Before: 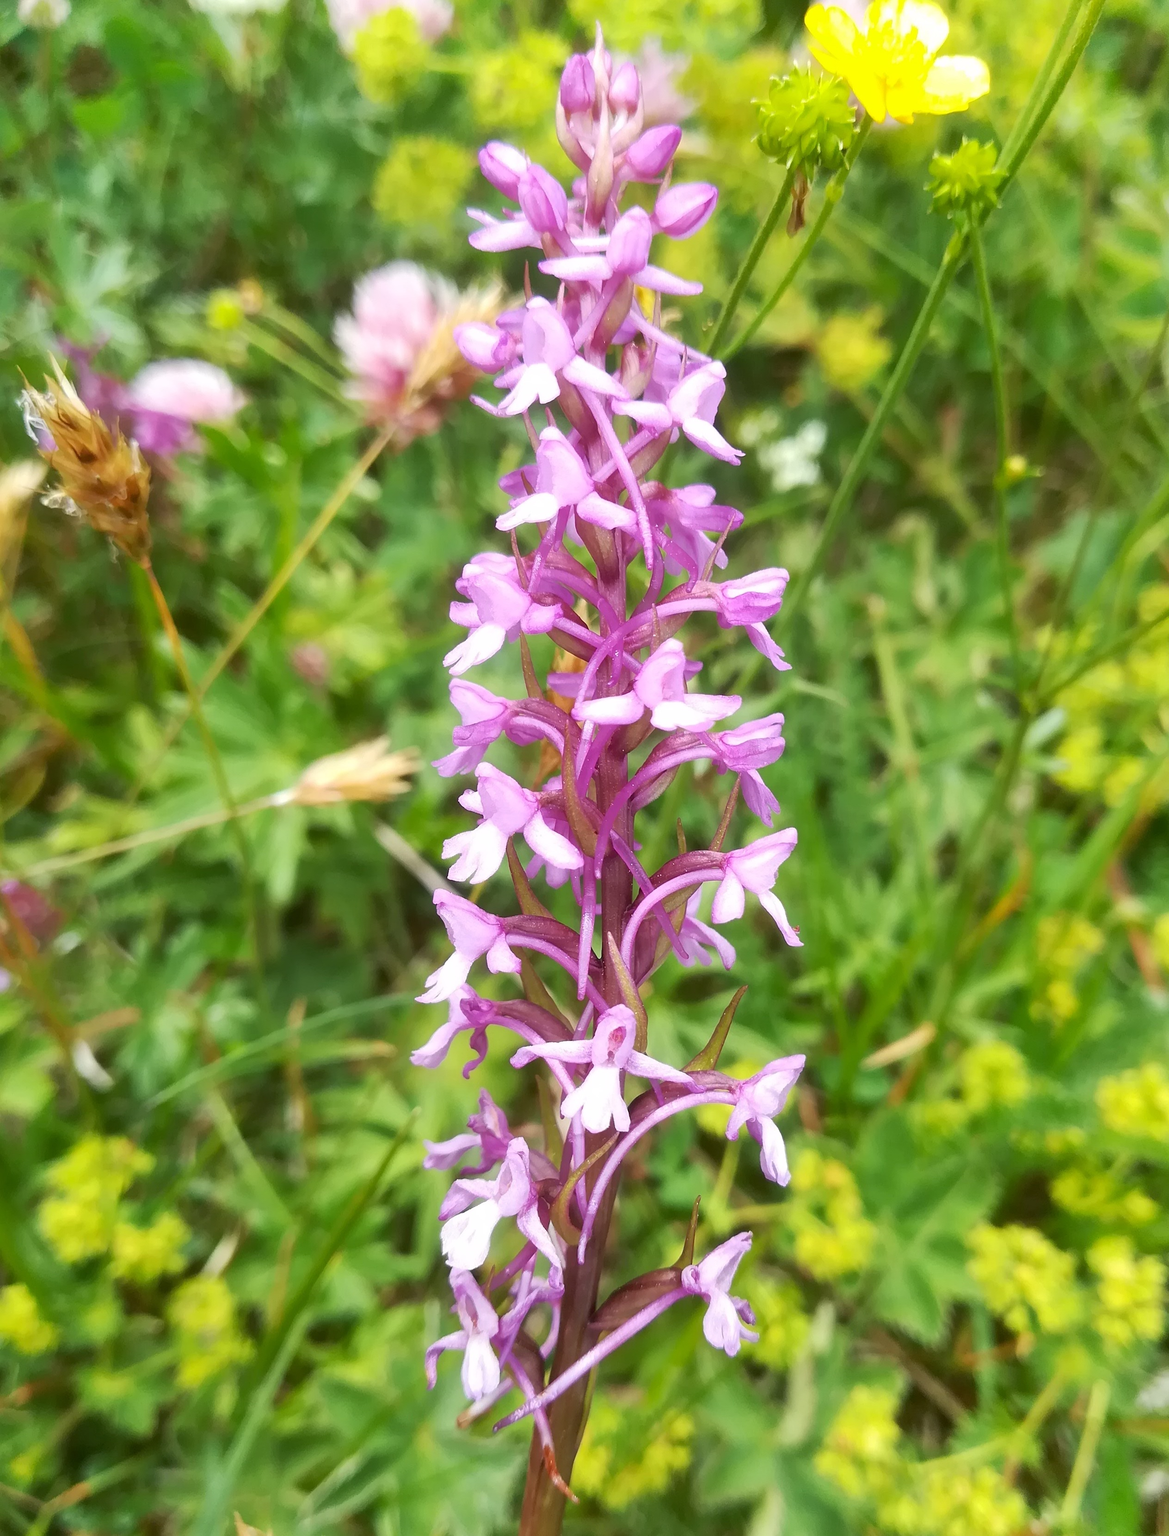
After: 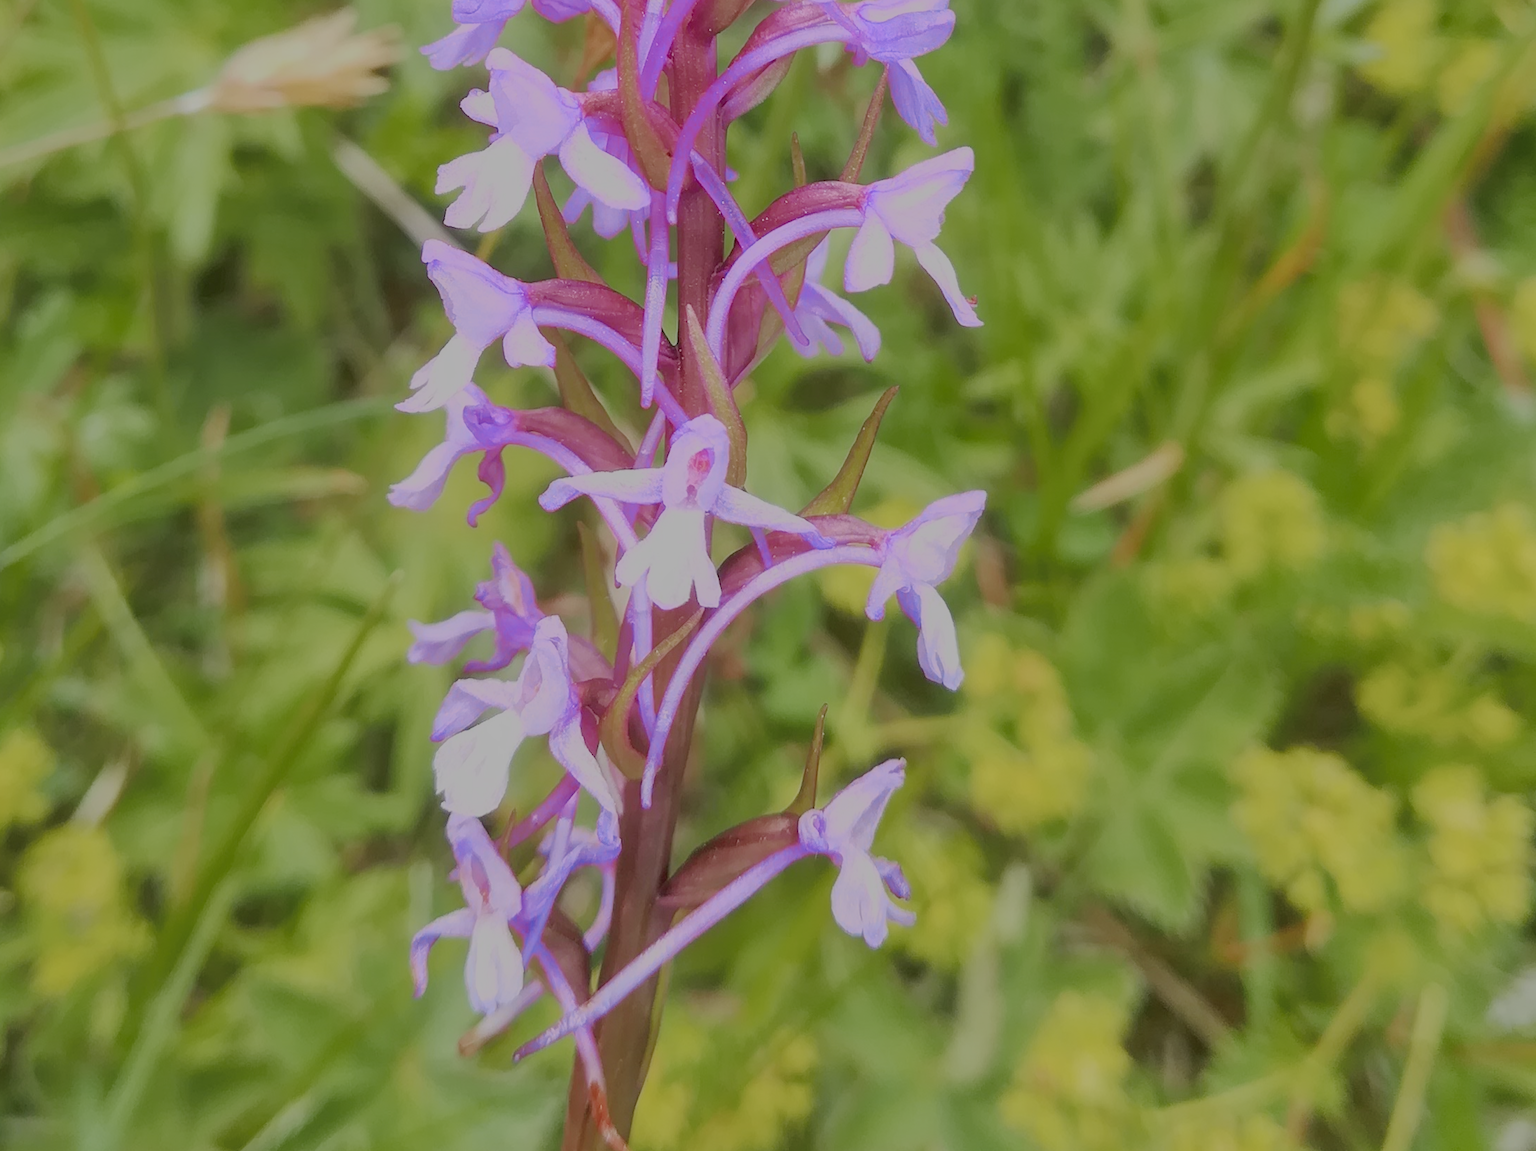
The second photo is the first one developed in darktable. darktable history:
crop and rotate: left 13.249%, top 47.63%, bottom 2.841%
local contrast: on, module defaults
filmic rgb: black relative exposure -13.95 EV, white relative exposure 7.95 EV, hardness 3.74, latitude 50.24%, contrast 0.514
color zones: curves: ch0 [(0.254, 0.492) (0.724, 0.62)]; ch1 [(0.25, 0.528) (0.719, 0.796)]; ch2 [(0, 0.472) (0.25, 0.5) (0.73, 0.184)]
